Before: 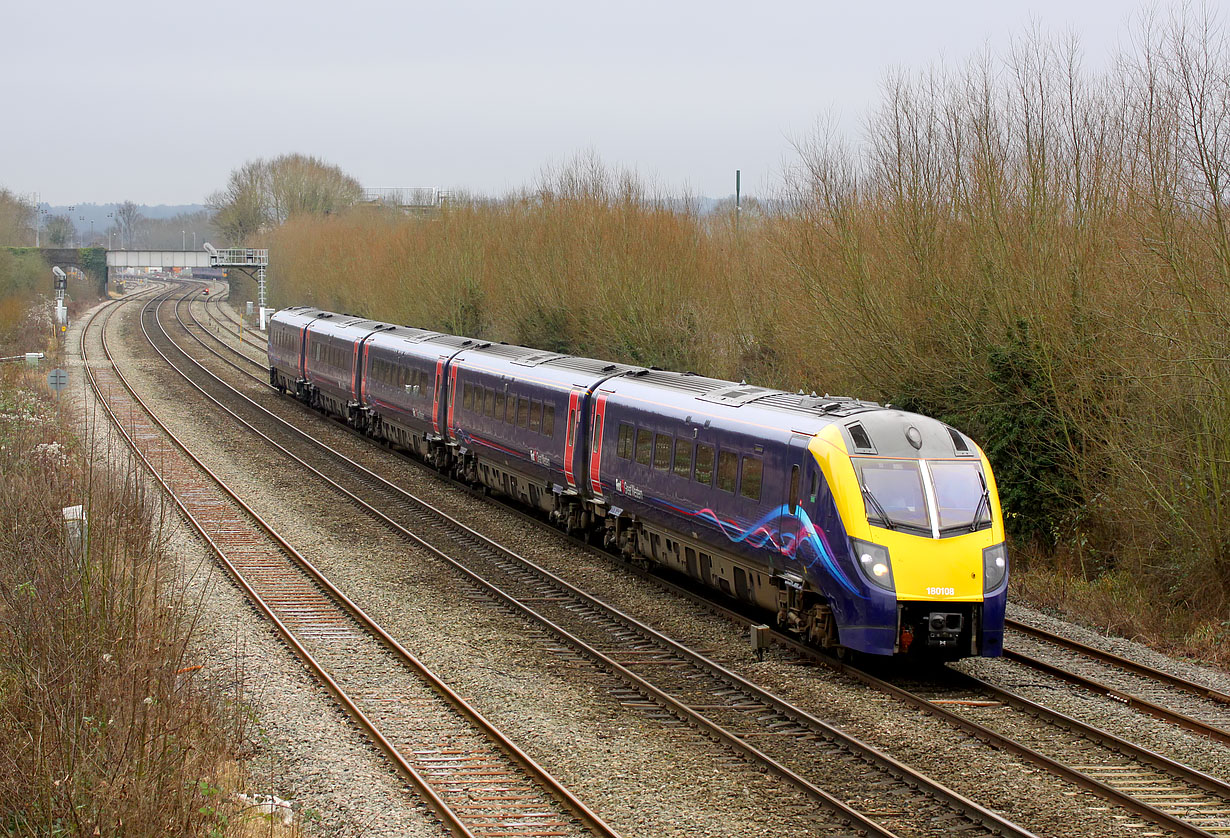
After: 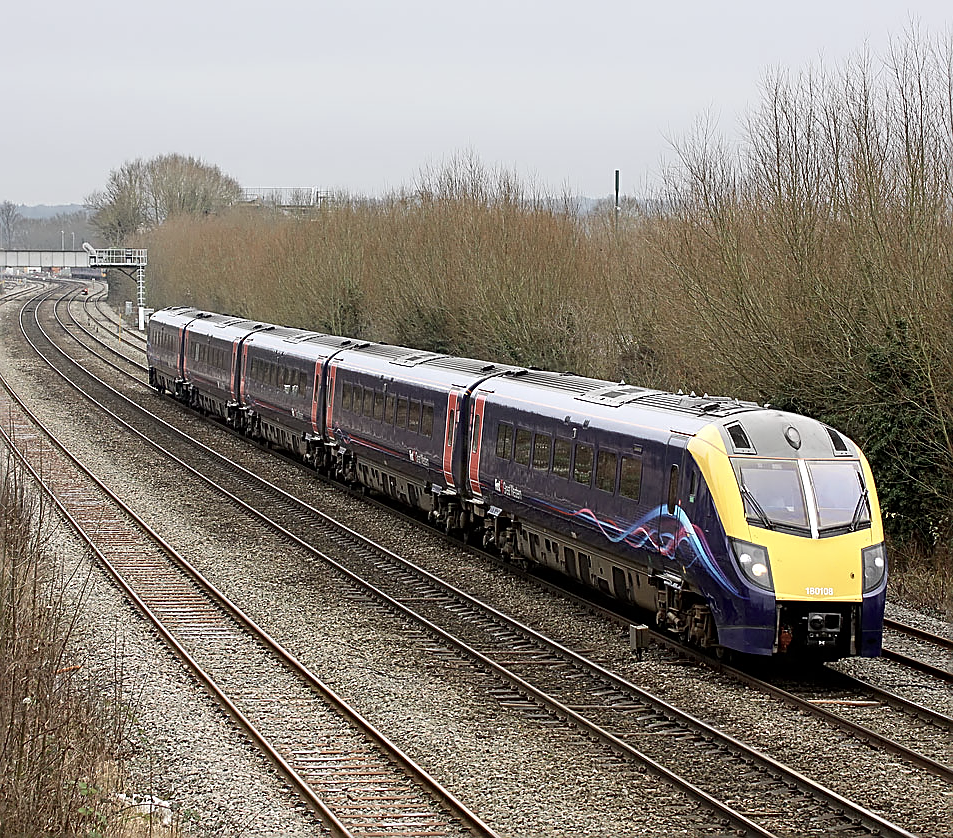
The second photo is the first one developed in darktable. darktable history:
sharpen: amount 0.89
crop: left 9.852%, right 12.64%
contrast brightness saturation: contrast 0.1, saturation -0.355
